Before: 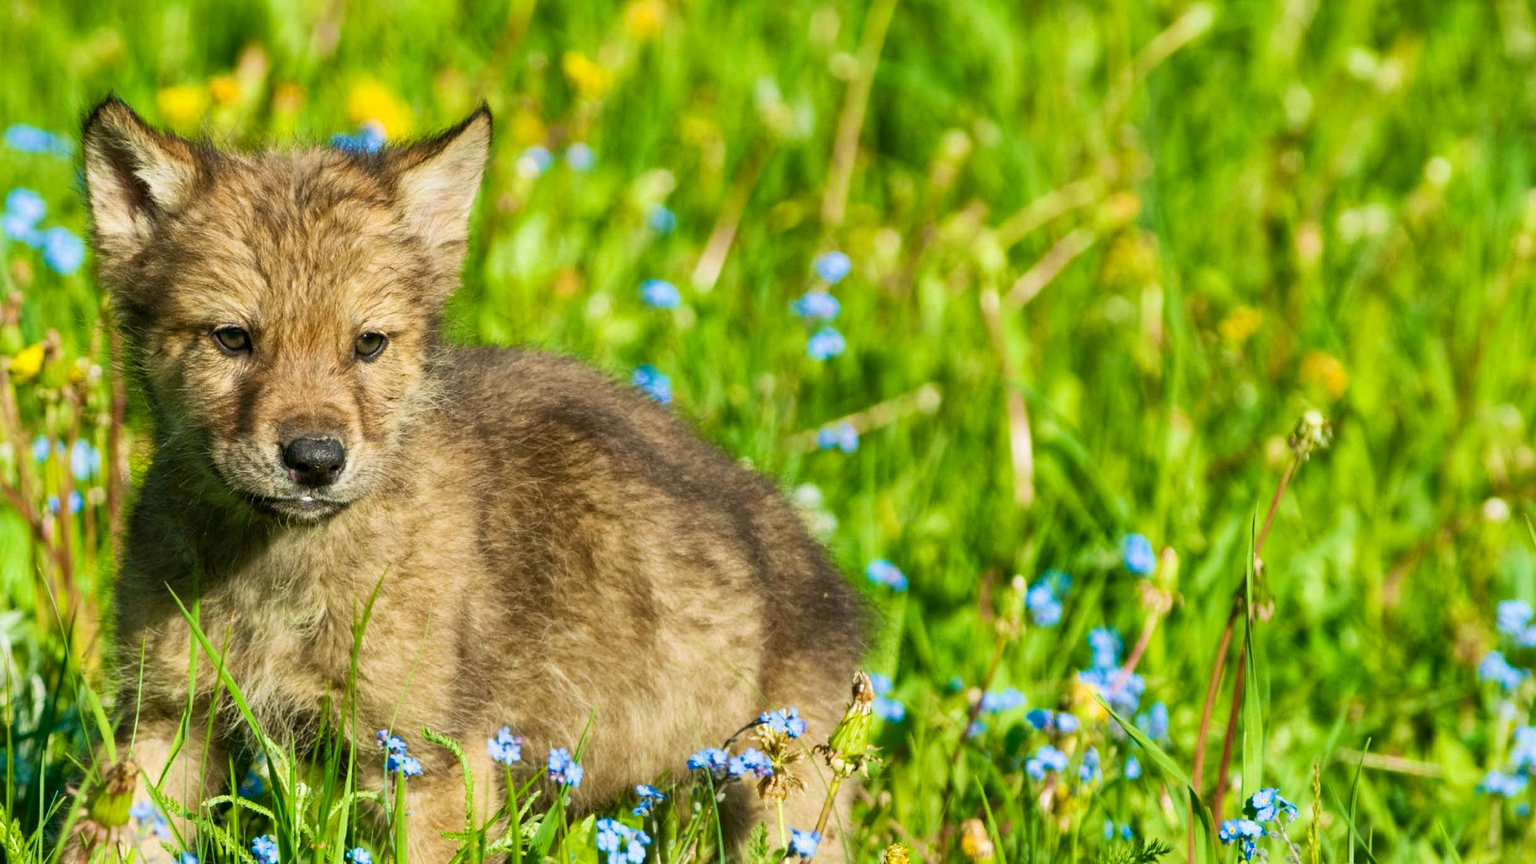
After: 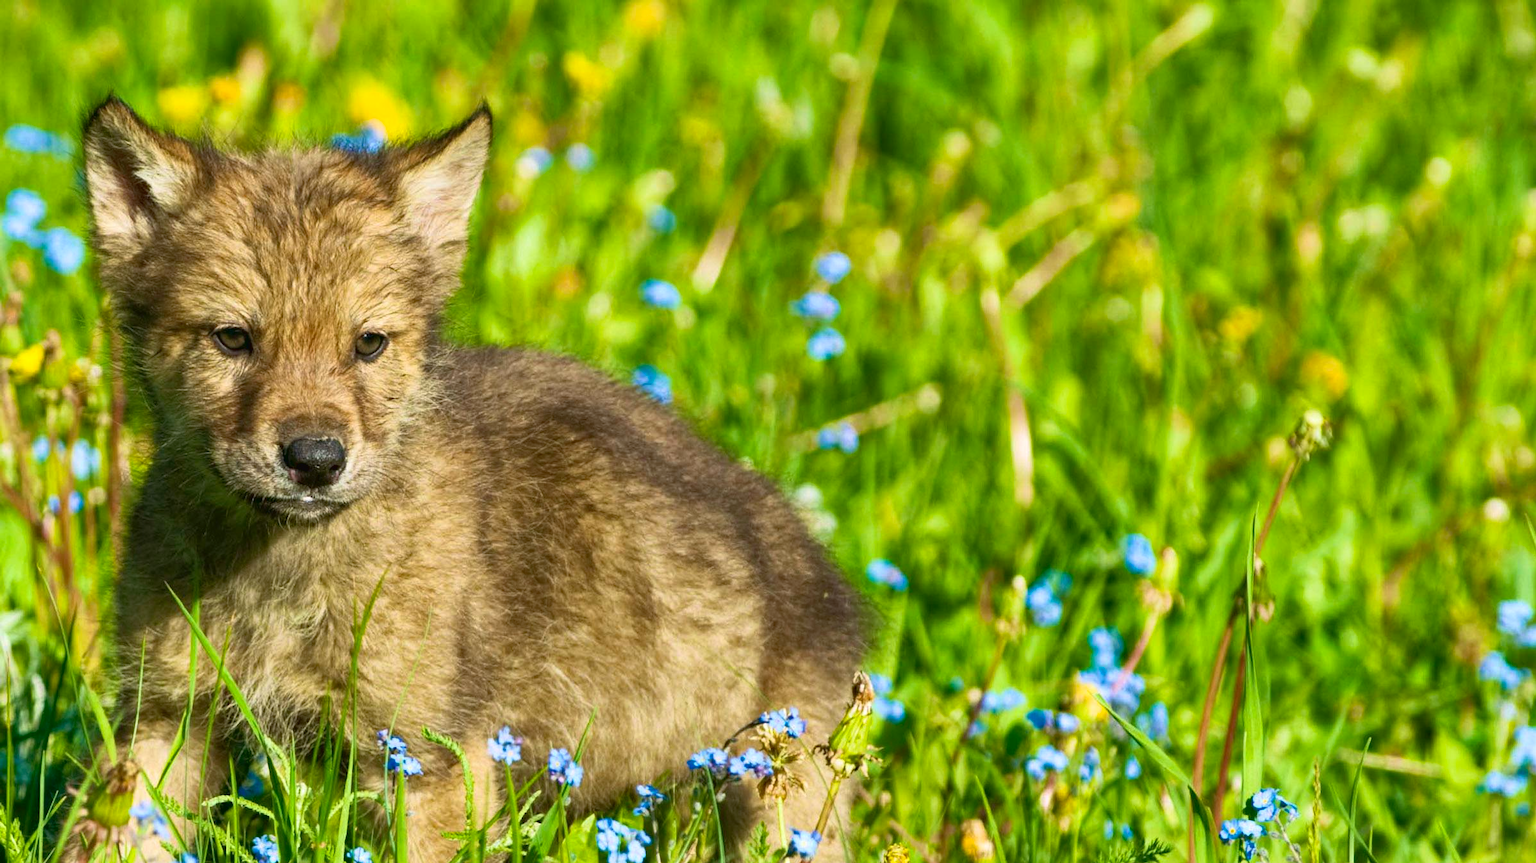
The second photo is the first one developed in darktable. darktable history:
tone curve: curves: ch0 [(0, 0.024) (0.119, 0.146) (0.474, 0.464) (0.718, 0.721) (0.817, 0.839) (1, 0.998)]; ch1 [(0, 0) (0.377, 0.416) (0.439, 0.451) (0.477, 0.477) (0.501, 0.497) (0.538, 0.544) (0.58, 0.602) (0.664, 0.676) (0.783, 0.804) (1, 1)]; ch2 [(0, 0) (0.38, 0.405) (0.463, 0.456) (0.498, 0.497) (0.524, 0.535) (0.578, 0.576) (0.648, 0.665) (1, 1)], color space Lab, linked channels, preserve colors none
haze removal: compatibility mode true, adaptive false
